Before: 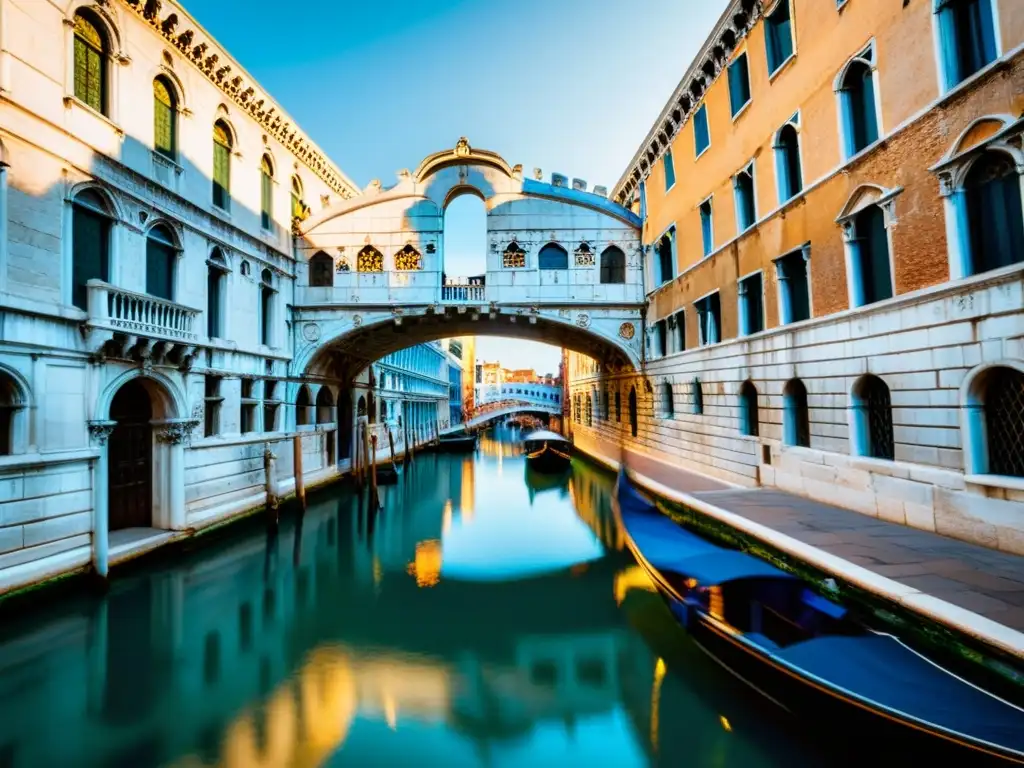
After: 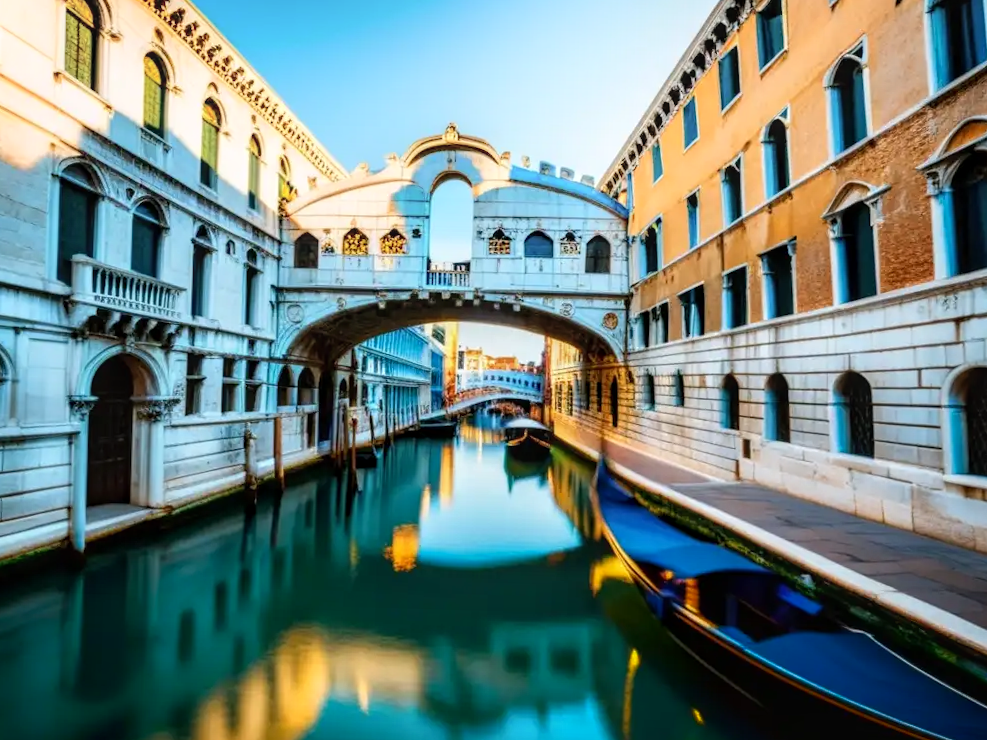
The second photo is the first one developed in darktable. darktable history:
crop and rotate: angle -1.62°
local contrast: on, module defaults
shadows and highlights: shadows -54.84, highlights 85.2, soften with gaussian
